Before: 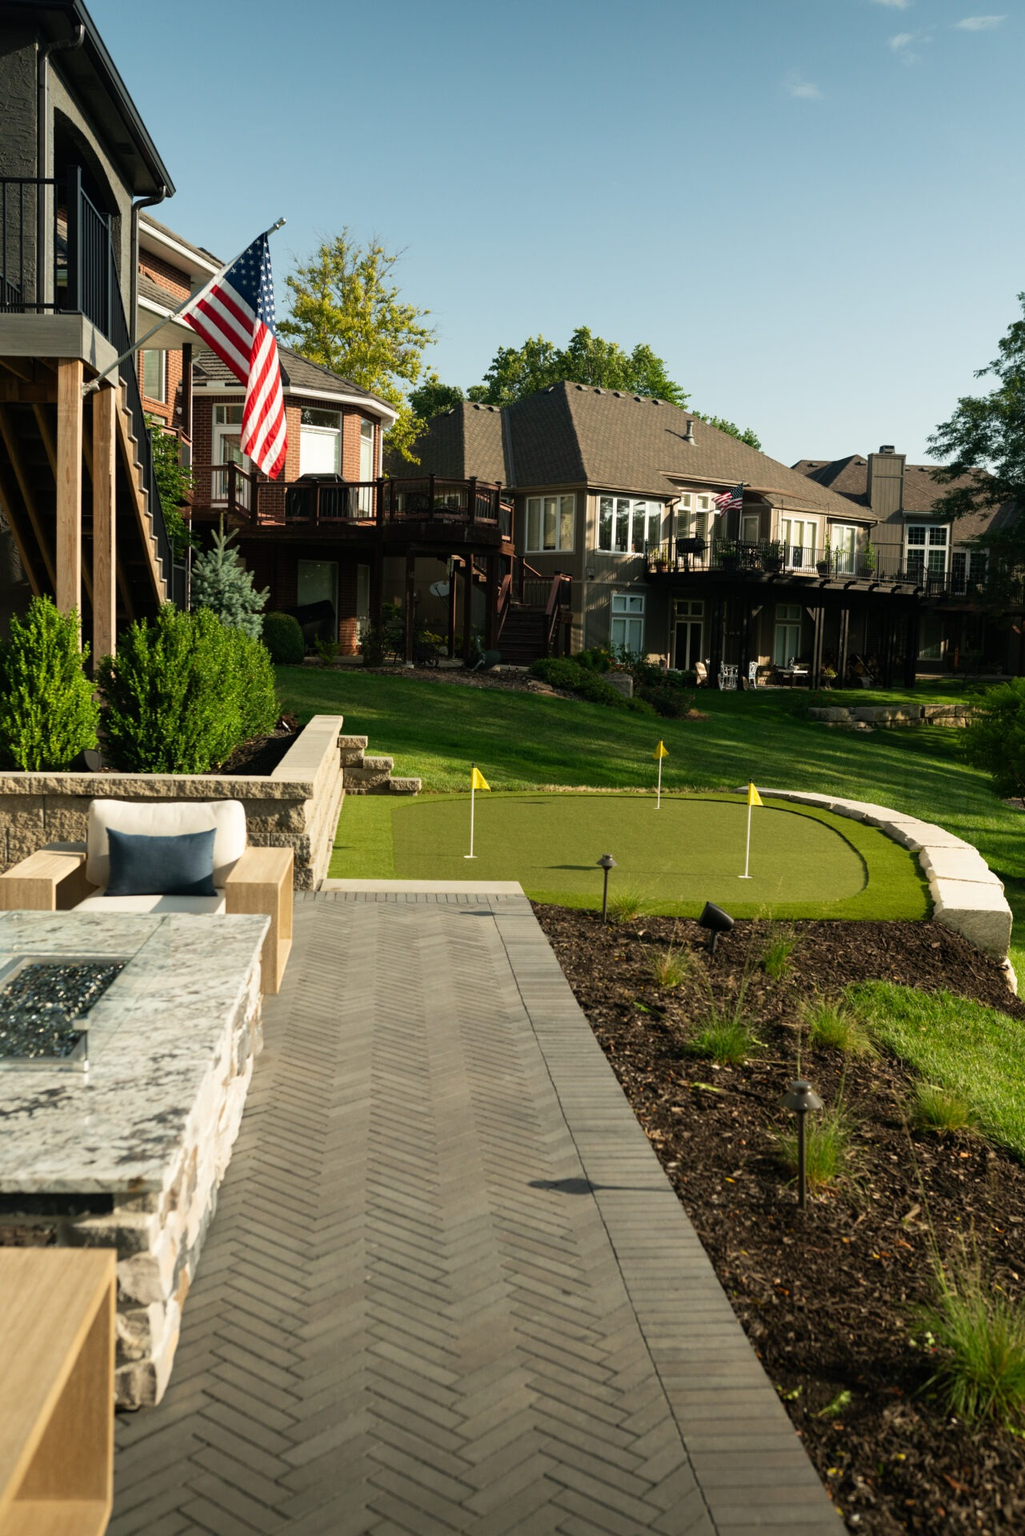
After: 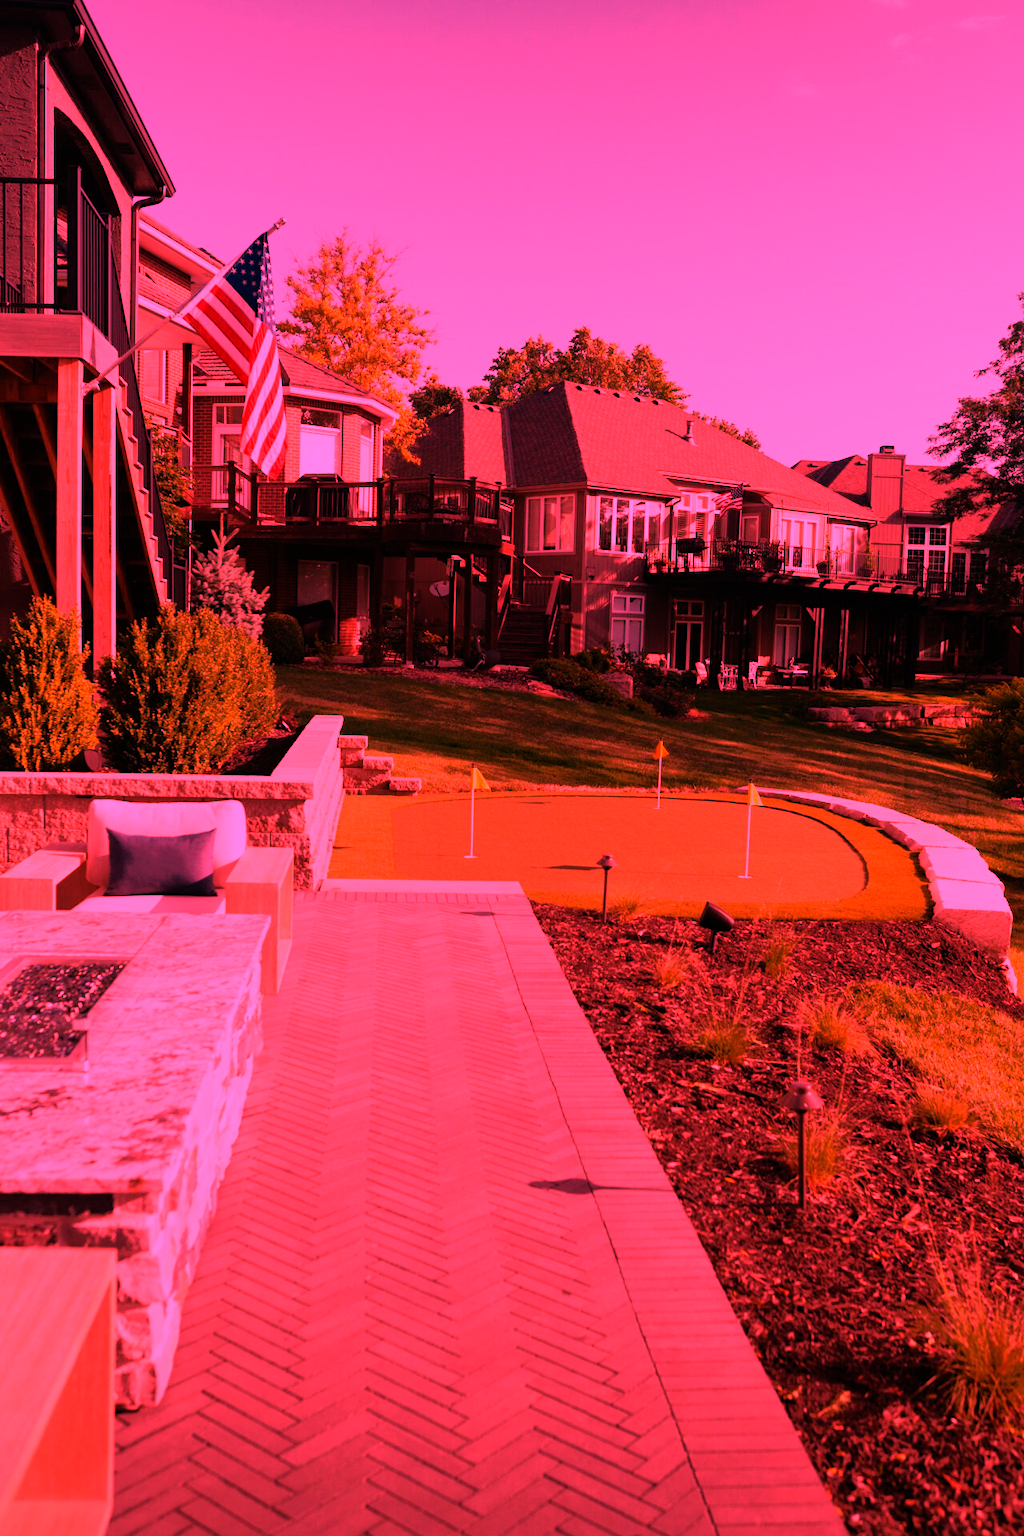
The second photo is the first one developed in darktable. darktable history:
white balance: red 4.26, blue 1.802
tone equalizer: -8 EV -2 EV, -7 EV -2 EV, -6 EV -2 EV, -5 EV -2 EV, -4 EV -2 EV, -3 EV -2 EV, -2 EV -2 EV, -1 EV -1.63 EV, +0 EV -2 EV
exposure: exposure -0.05 EV
